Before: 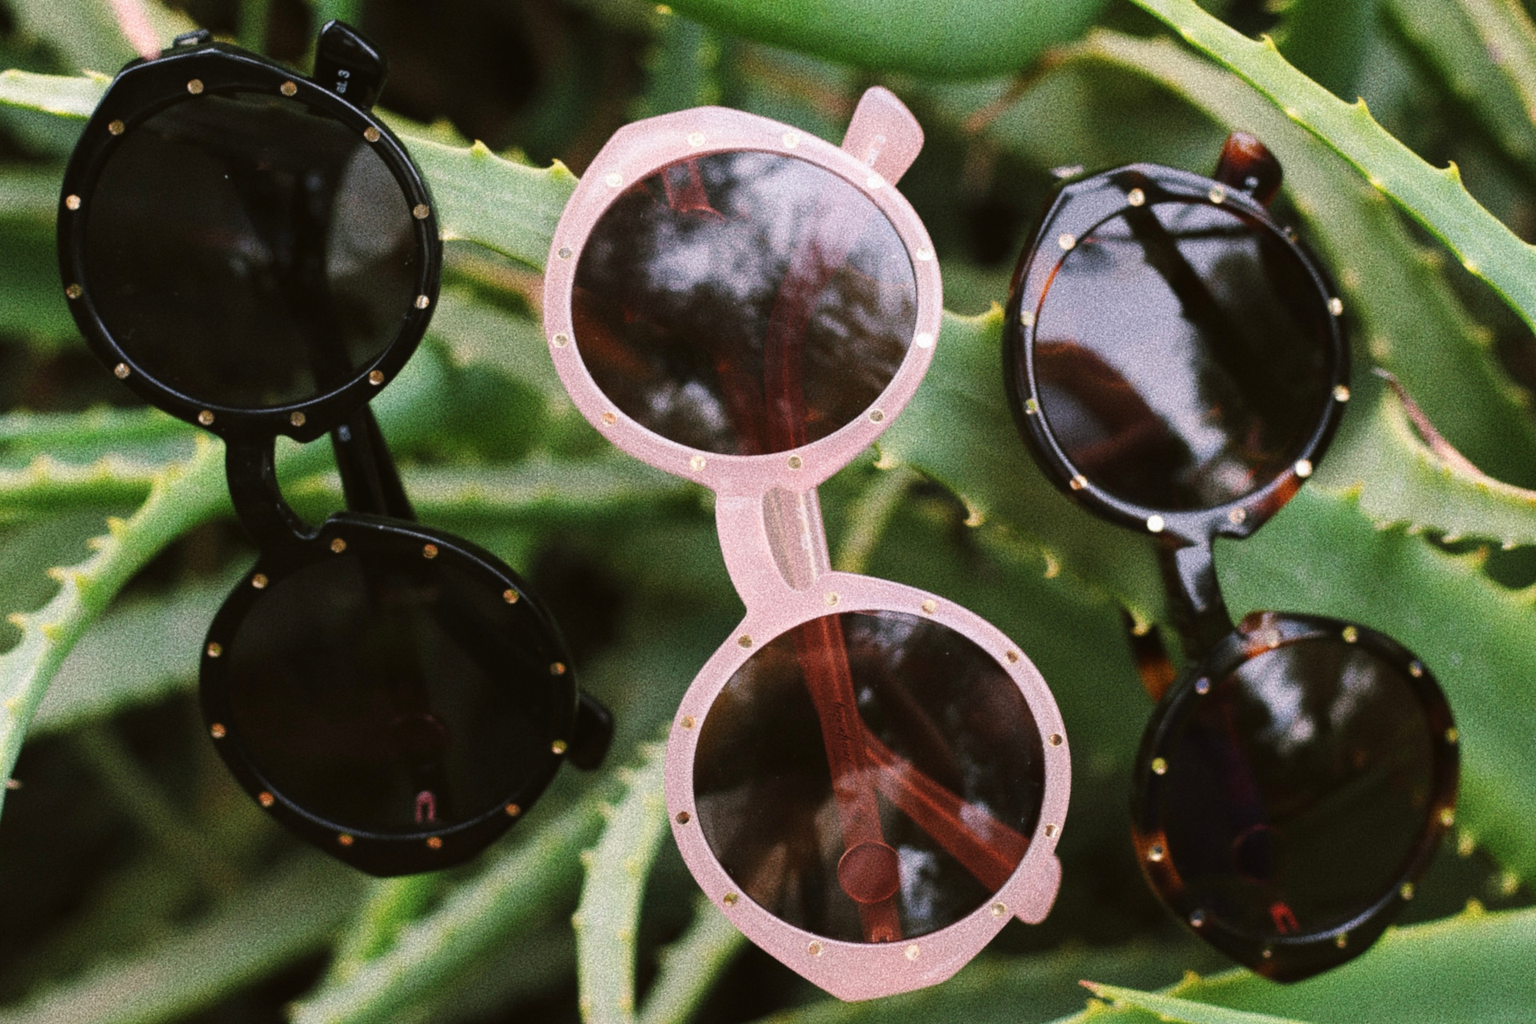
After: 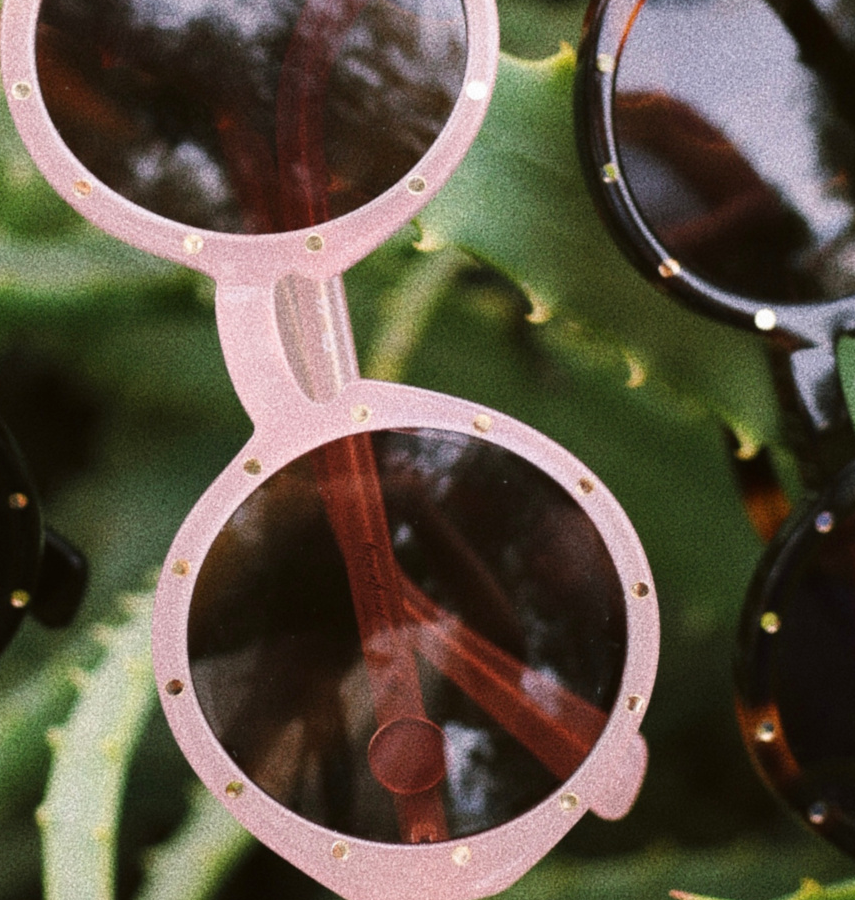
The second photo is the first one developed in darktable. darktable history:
exposure: black level correction 0.001, compensate highlight preservation false
crop: left 35.412%, top 26.197%, right 20.04%, bottom 3.433%
